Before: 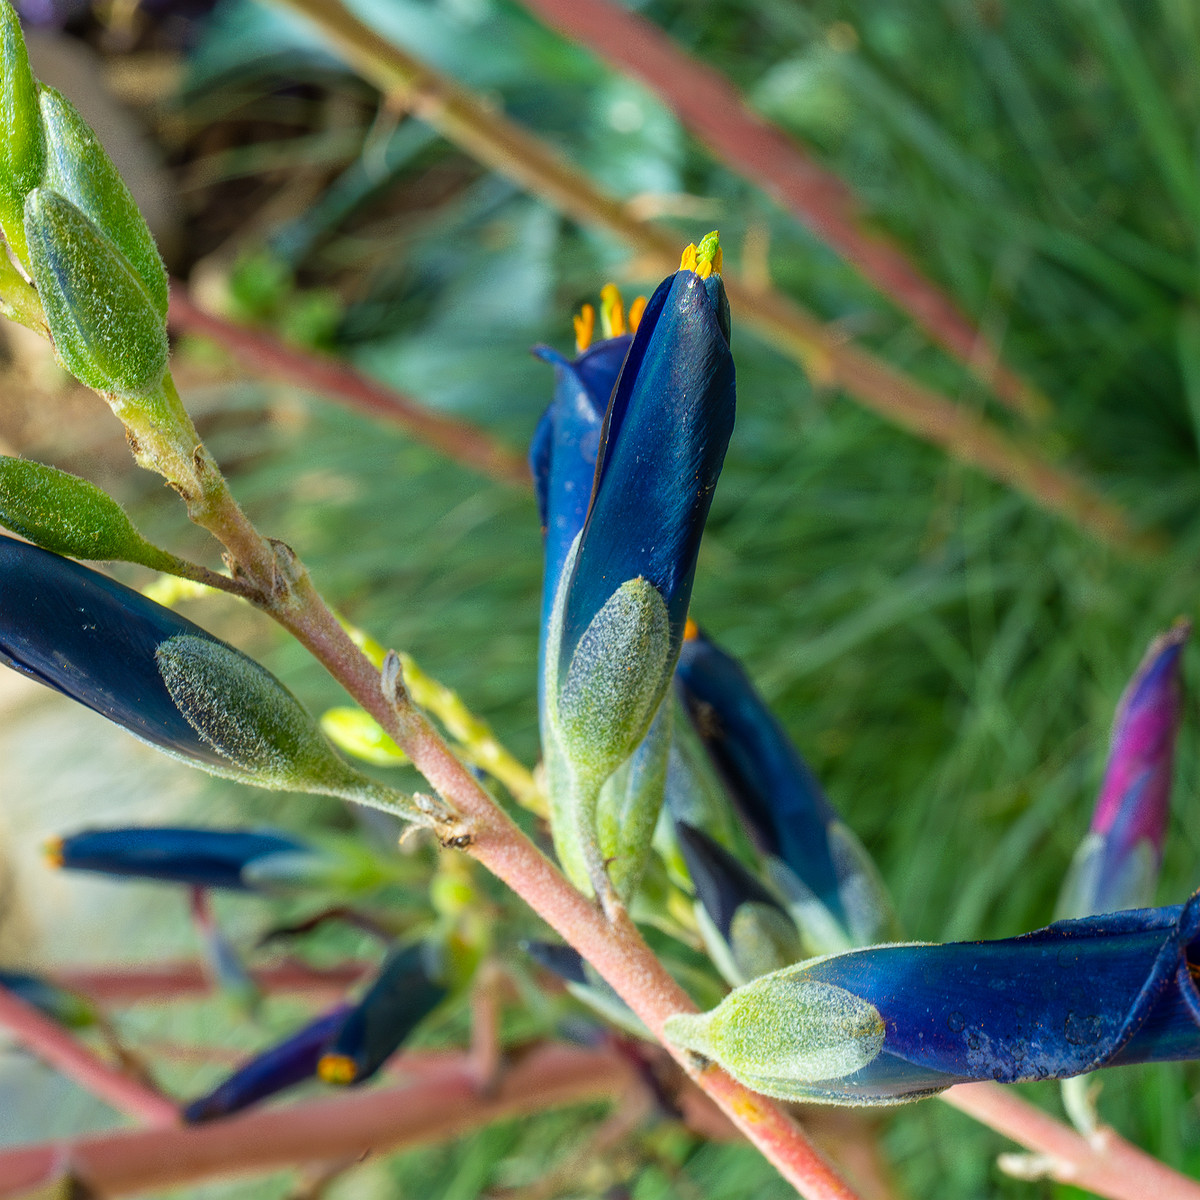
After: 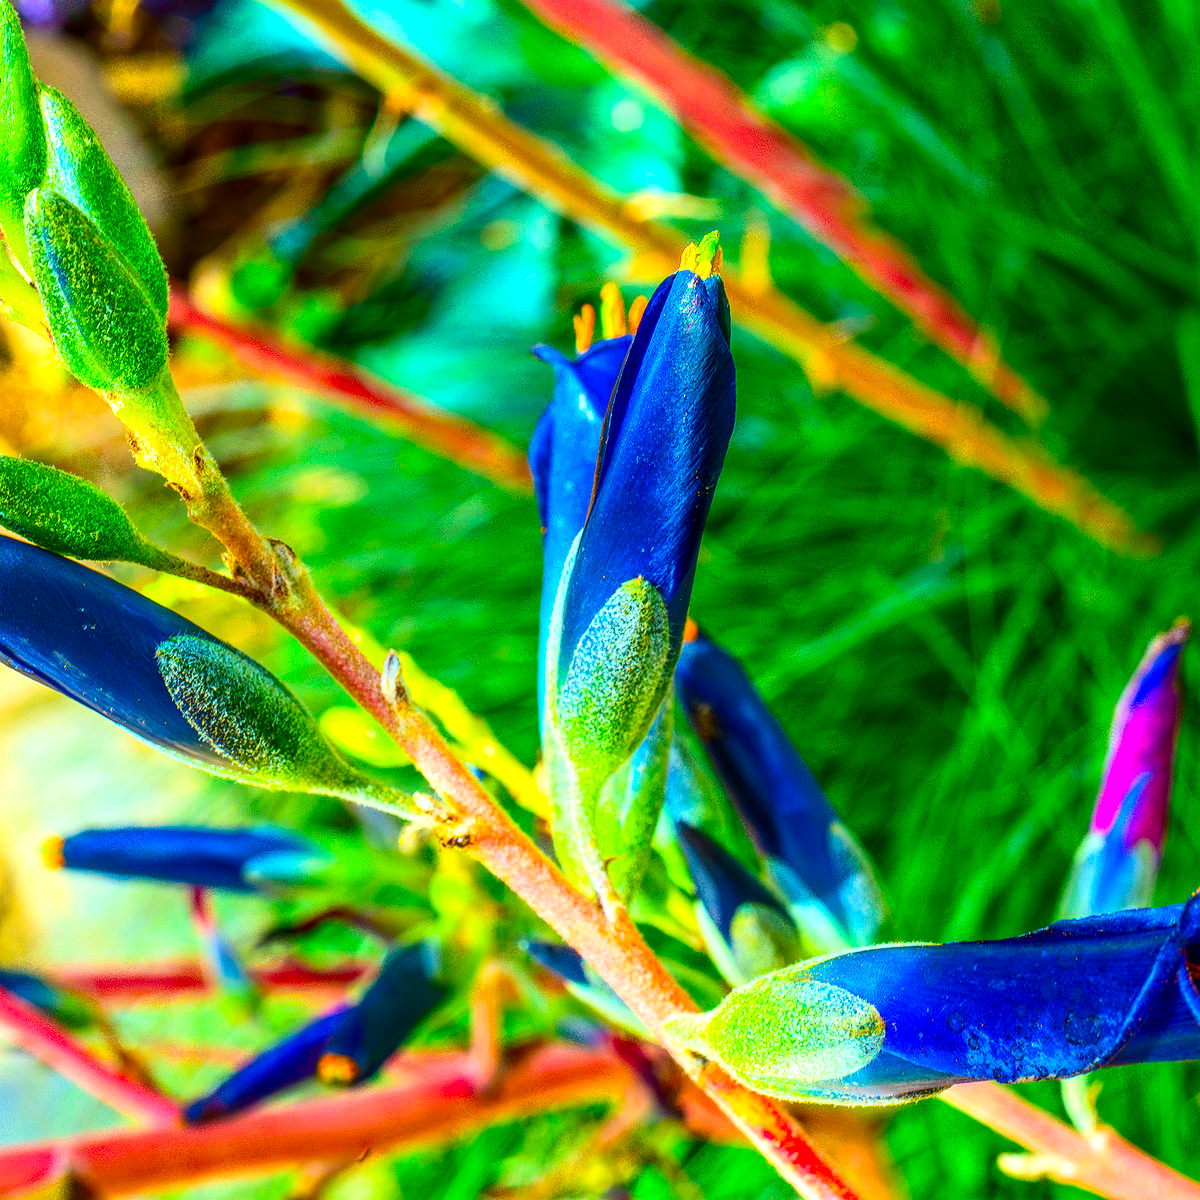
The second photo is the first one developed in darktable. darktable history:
exposure: exposure 0.607 EV, compensate highlight preservation false
color balance rgb: shadows lift › hue 87.97°, perceptual saturation grading › global saturation 30.62%, global vibrance 20%
local contrast: on, module defaults
contrast brightness saturation: contrast 0.263, brightness 0.01, saturation 0.883
